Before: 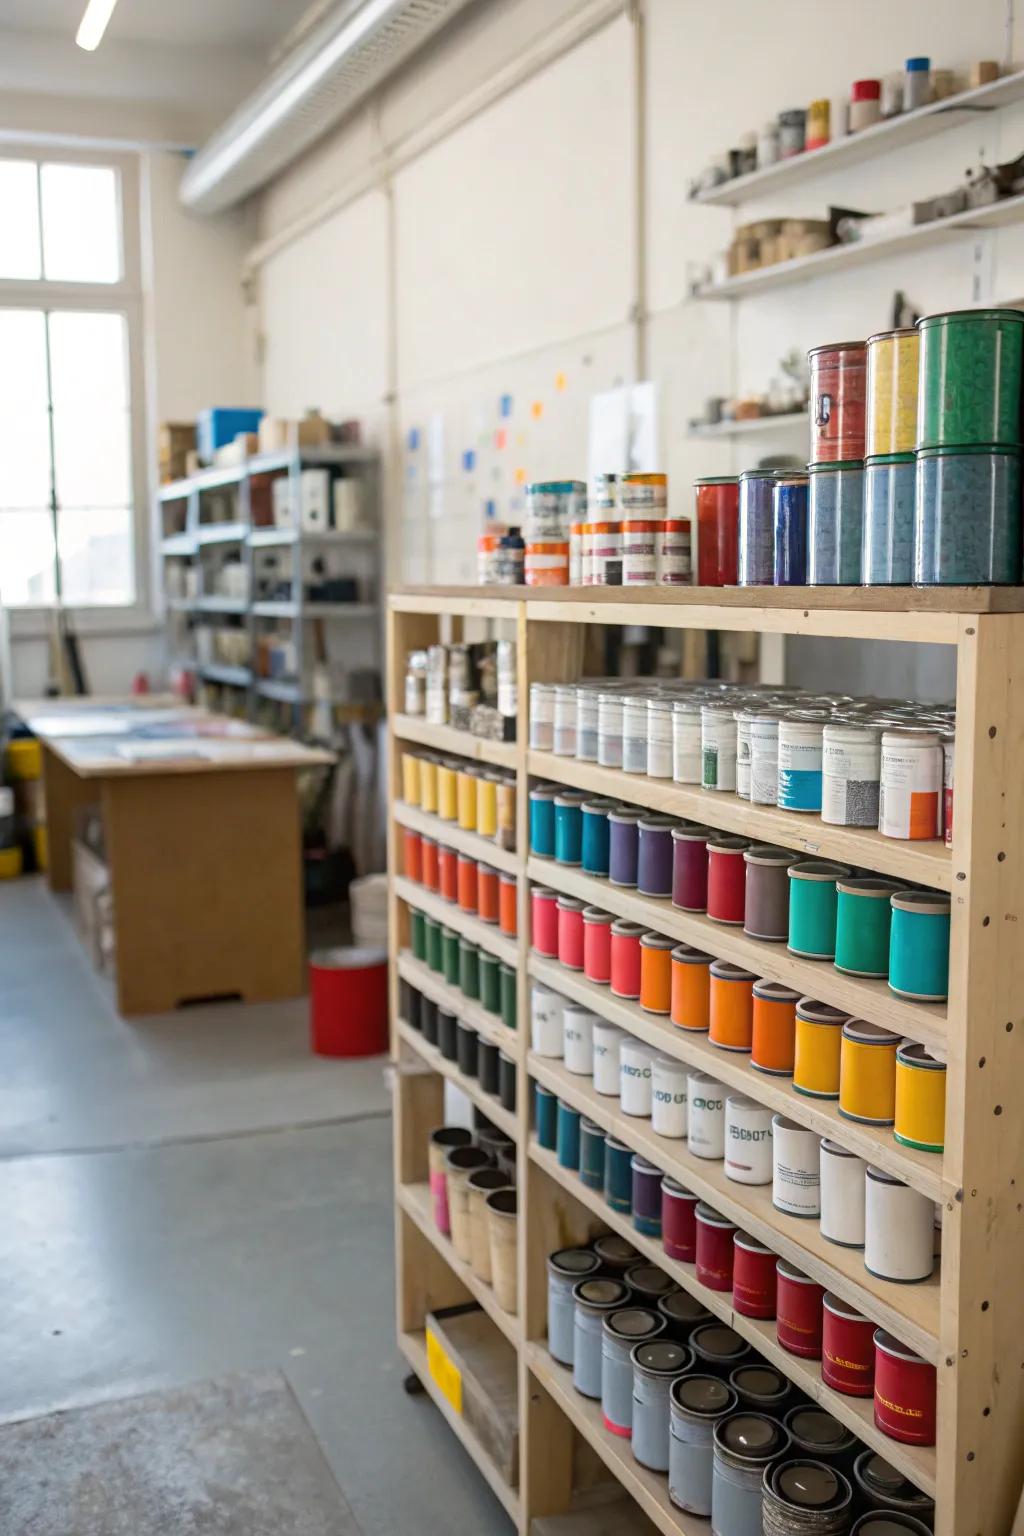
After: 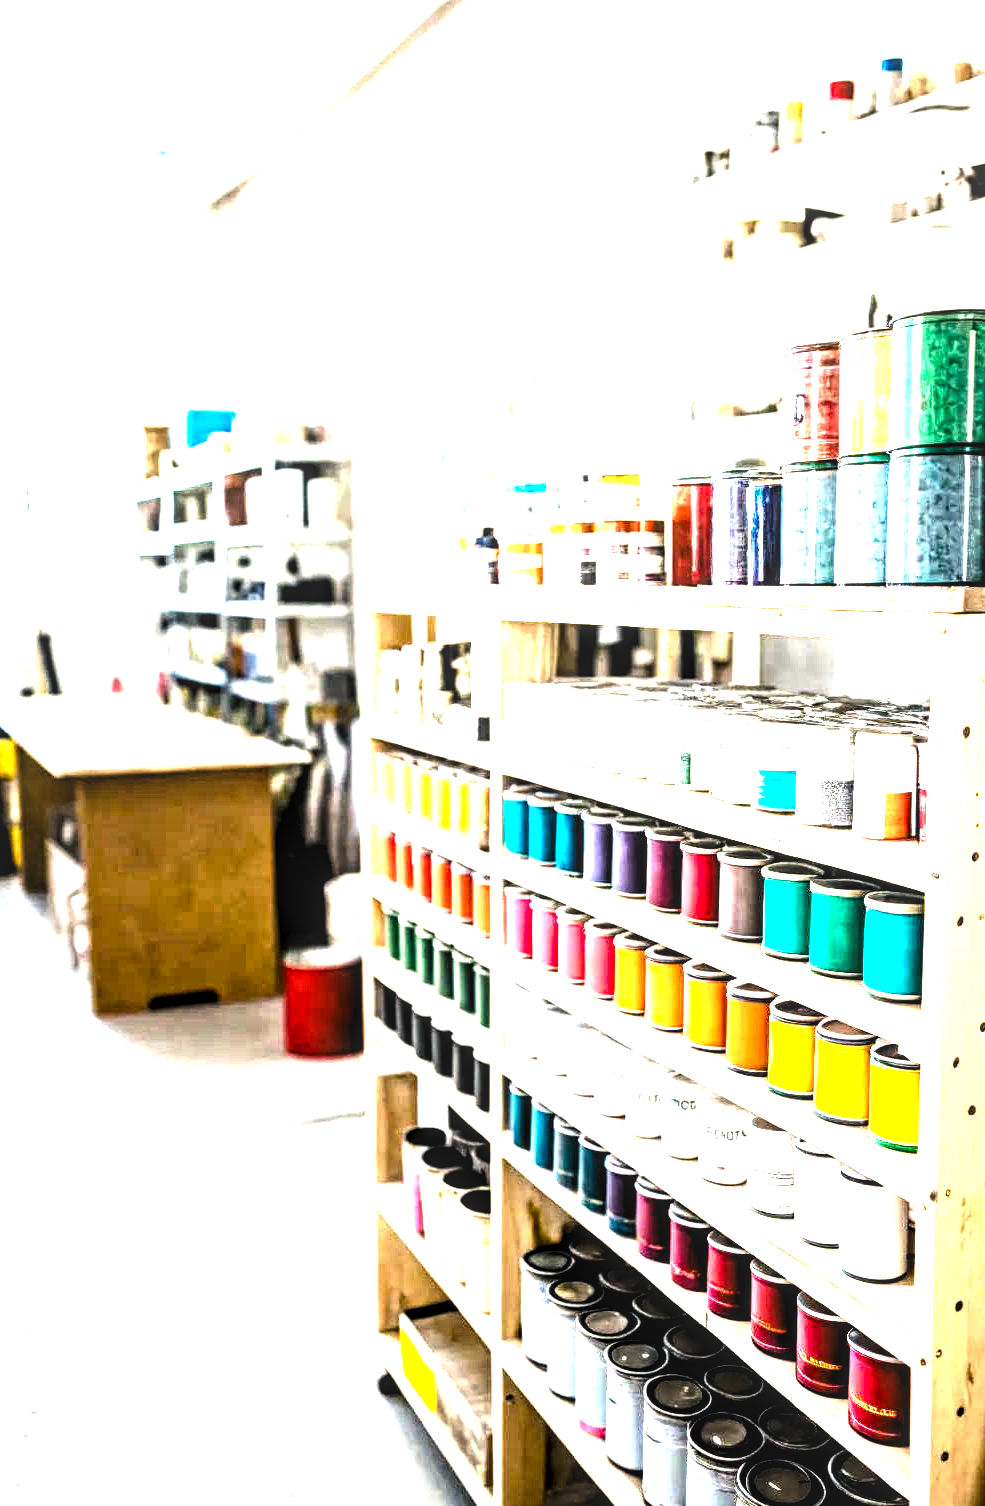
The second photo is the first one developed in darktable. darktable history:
exposure: black level correction 0, exposure 1.104 EV, compensate highlight preservation false
tone equalizer: -8 EV -1.07 EV, -7 EV -1.01 EV, -6 EV -0.829 EV, -5 EV -0.549 EV, -3 EV 0.585 EV, -2 EV 0.875 EV, -1 EV 1 EV, +0 EV 1.08 EV, edges refinement/feathering 500, mask exposure compensation -1.57 EV, preserve details no
local contrast: highlights 60%, shadows 61%, detail 160%
color balance rgb: shadows lift › chroma 4.301%, shadows lift › hue 254.38°, shadows fall-off 101.6%, perceptual saturation grading › global saturation 20%, perceptual saturation grading › highlights -25.483%, perceptual saturation grading › shadows 49.999%, mask middle-gray fulcrum 21.859%, global vibrance 20%
color zones: curves: ch0 [(0, 0.5) (0.143, 0.5) (0.286, 0.5) (0.429, 0.5) (0.571, 0.5) (0.714, 0.476) (0.857, 0.5) (1, 0.5)]; ch2 [(0, 0.5) (0.143, 0.5) (0.286, 0.5) (0.429, 0.5) (0.571, 0.5) (0.714, 0.487) (0.857, 0.5) (1, 0.5)]
crop and rotate: left 2.633%, right 1.101%, bottom 1.915%
contrast brightness saturation: contrast 0.149, brightness -0.009, saturation 0.097
levels: levels [0.129, 0.519, 0.867]
